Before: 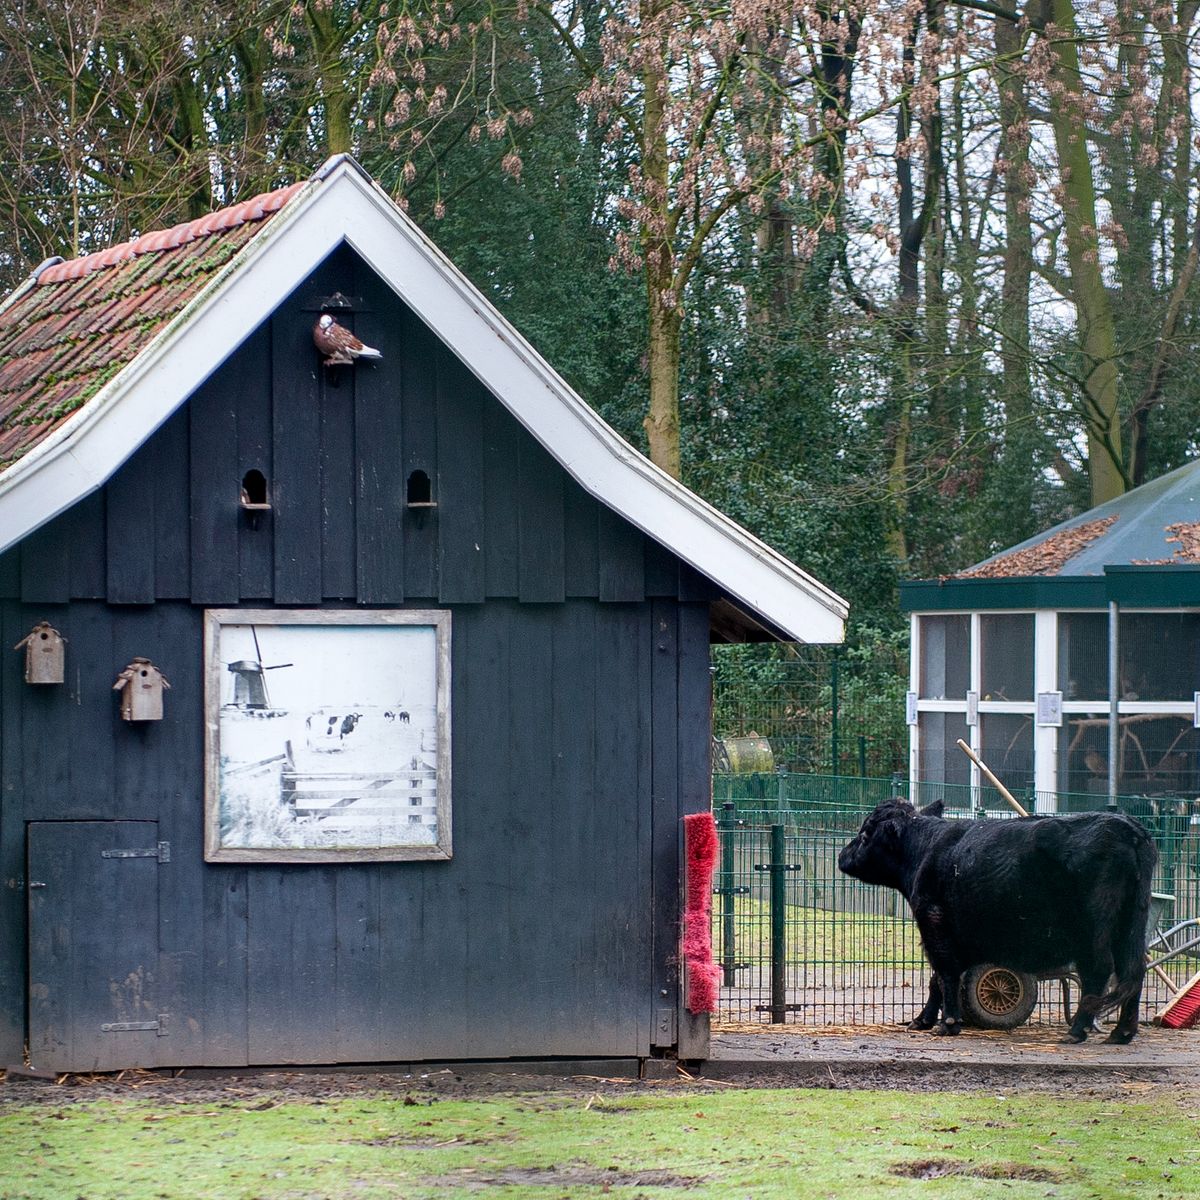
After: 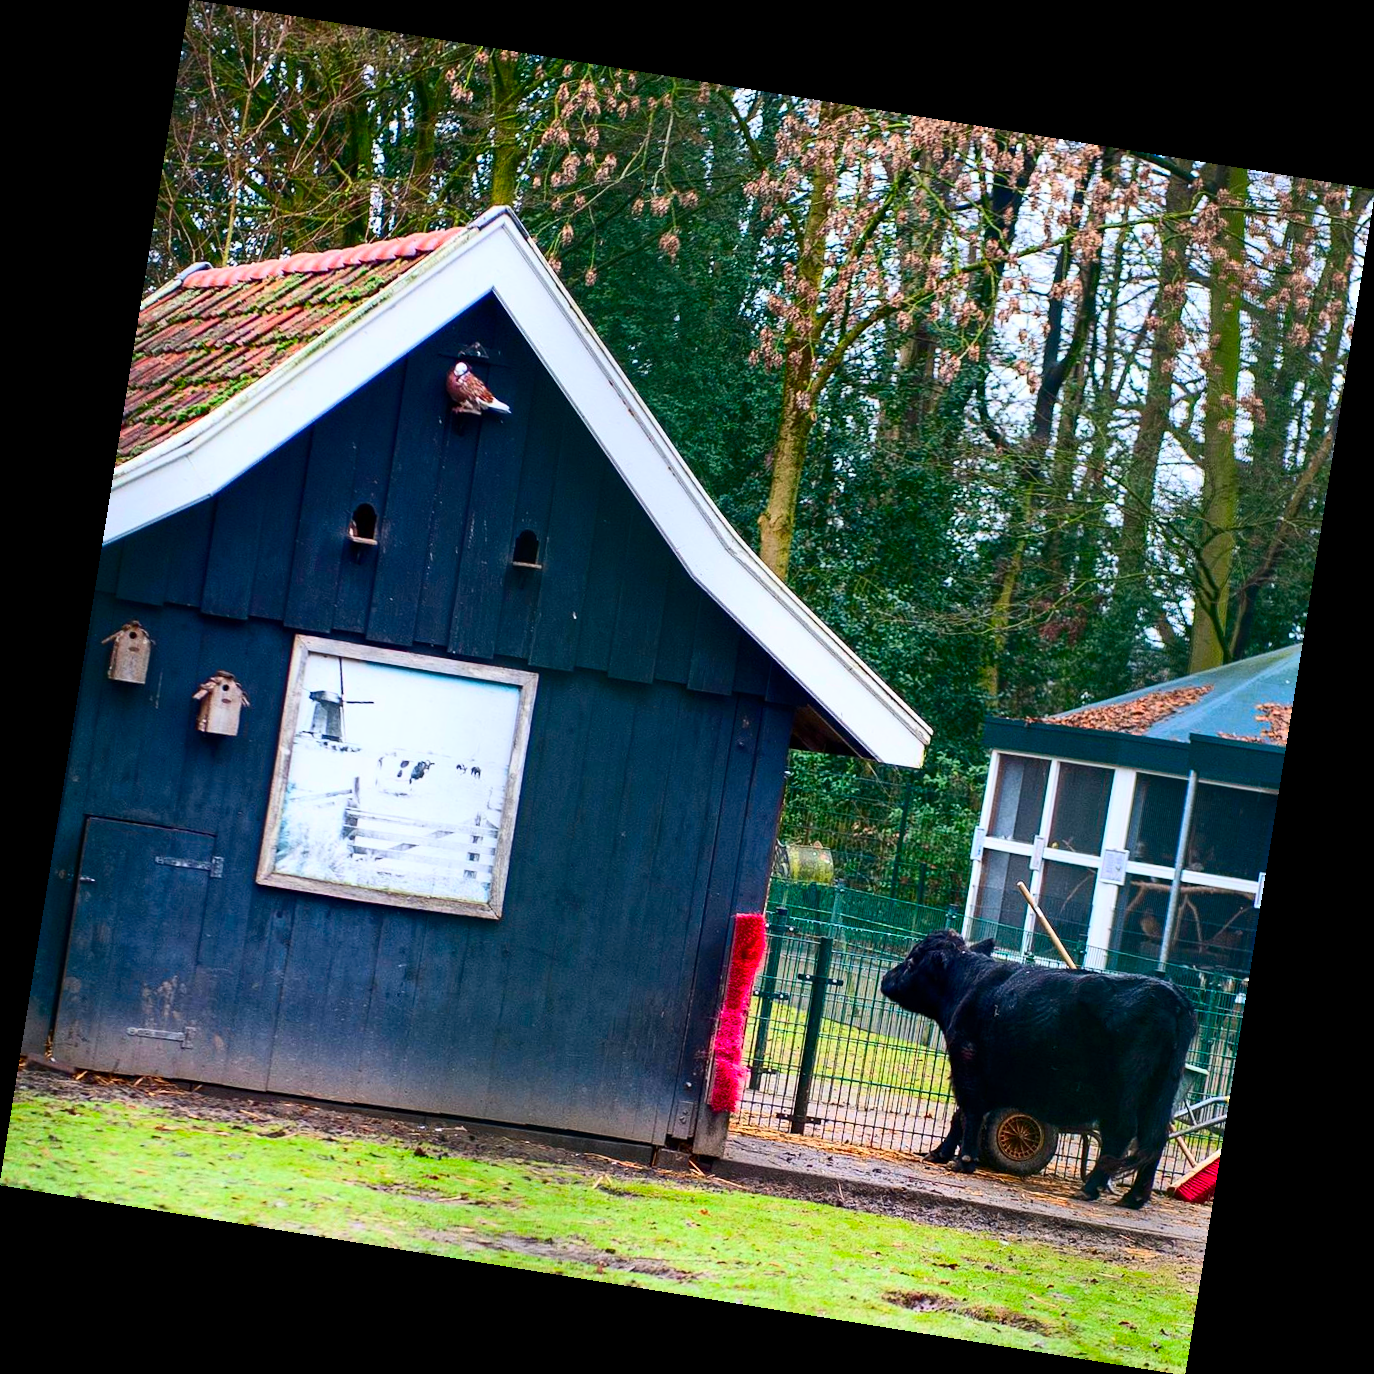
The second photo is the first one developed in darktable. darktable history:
rotate and perspective: rotation 9.12°, automatic cropping off
contrast brightness saturation: contrast 0.26, brightness 0.02, saturation 0.87
